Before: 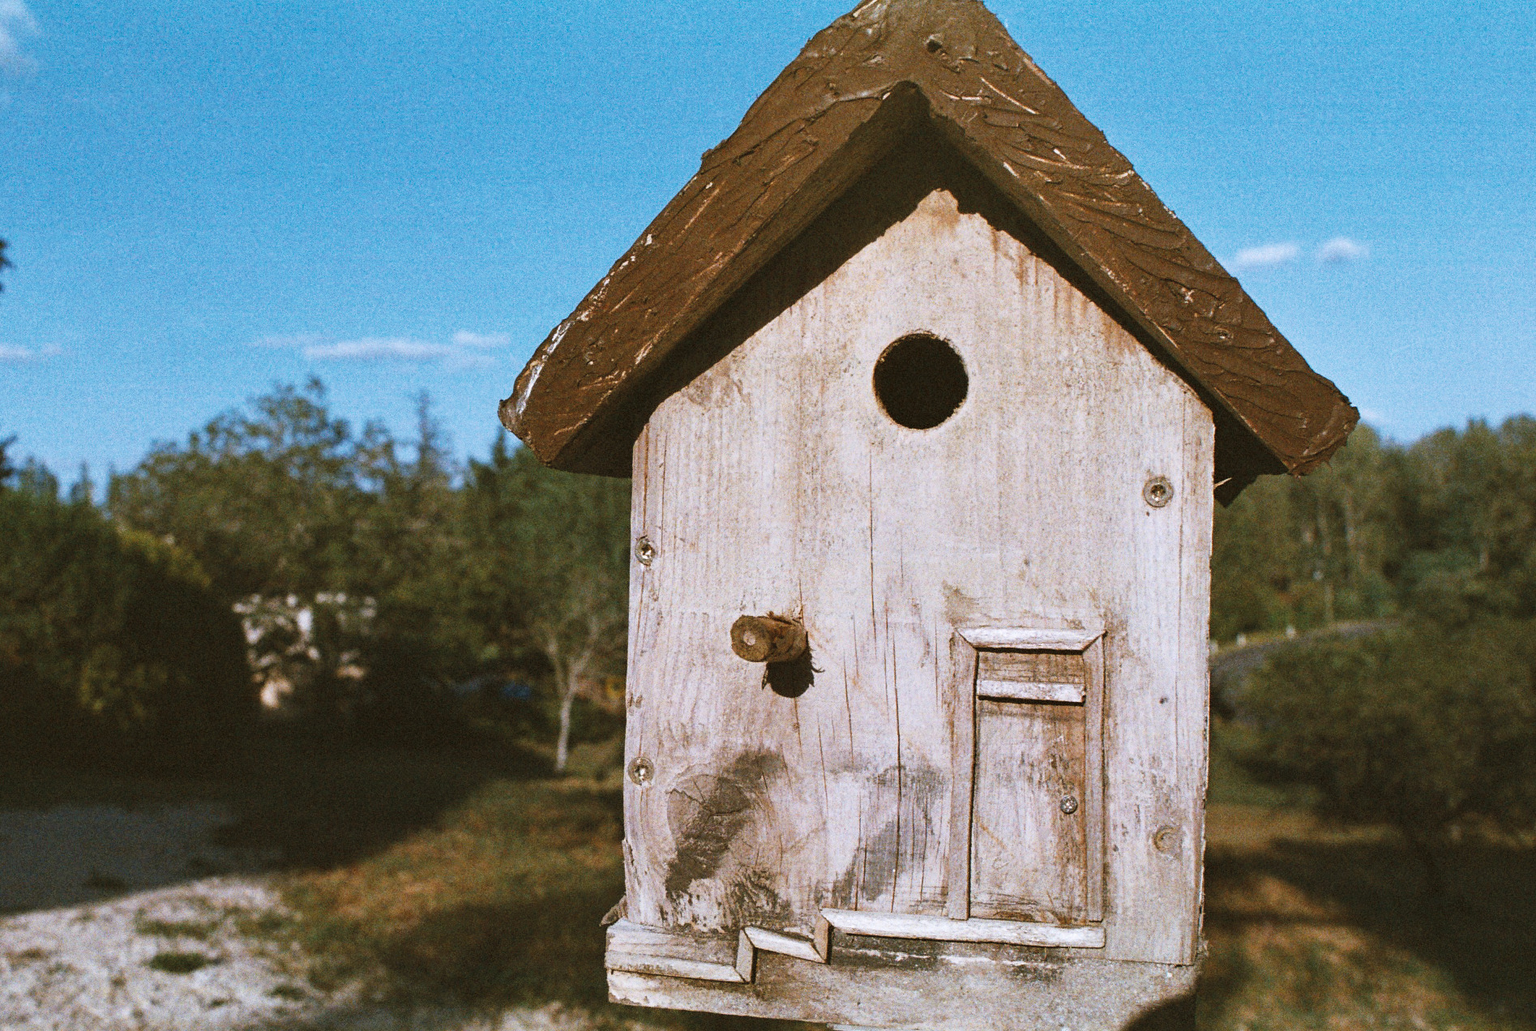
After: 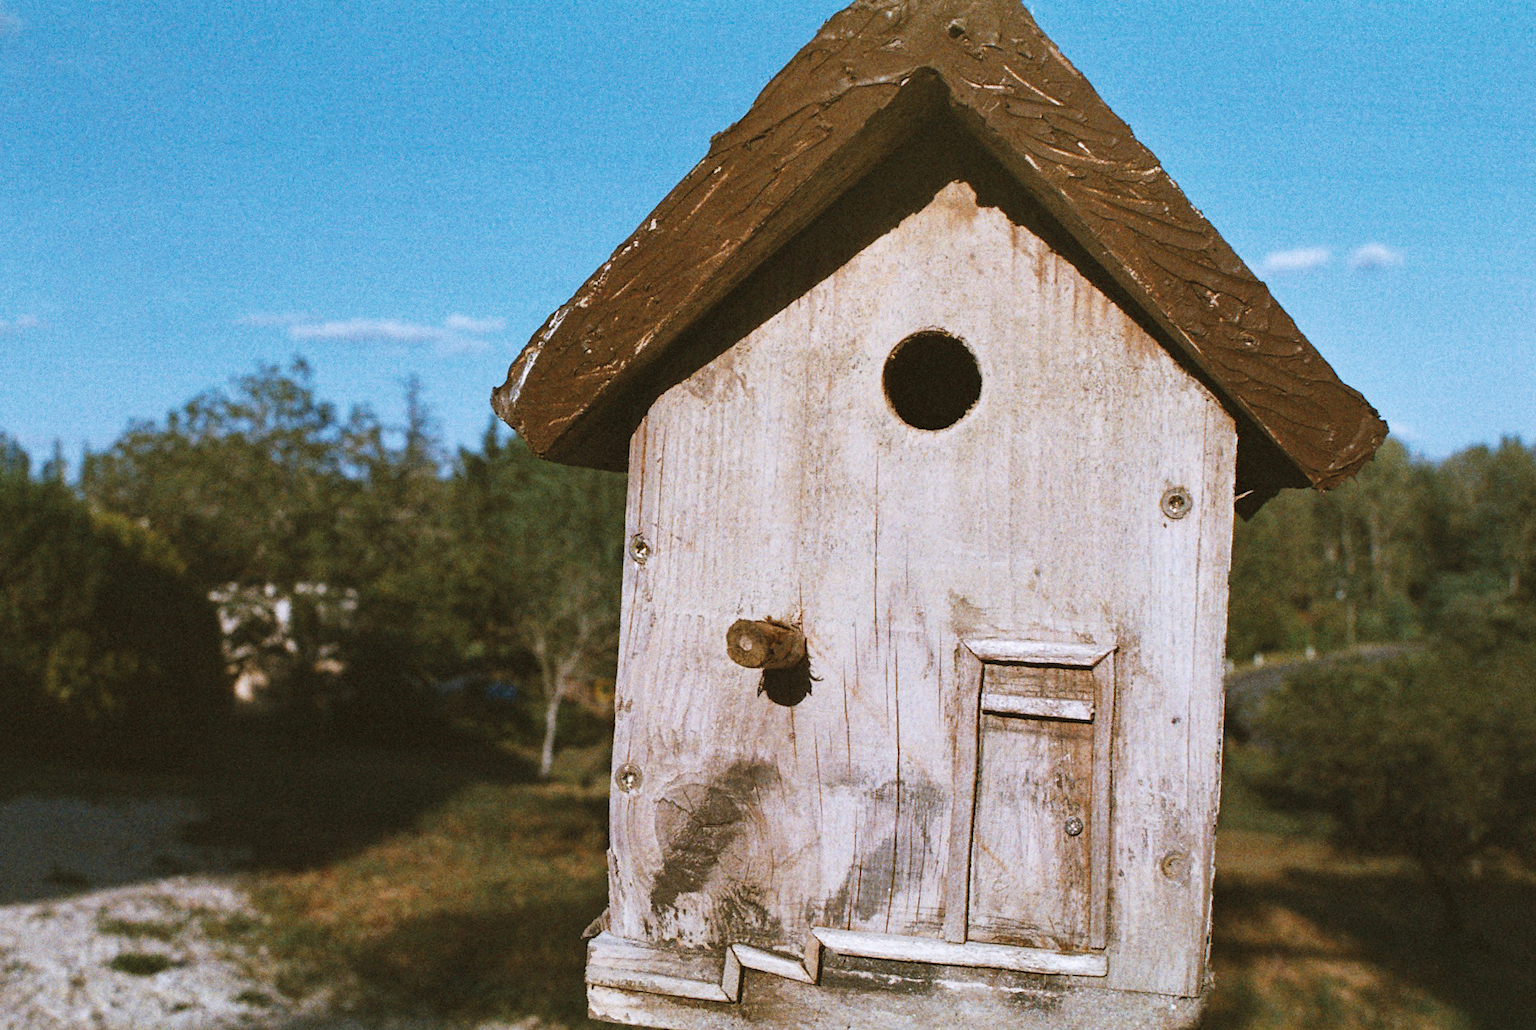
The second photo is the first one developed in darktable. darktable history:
crop and rotate: angle -1.66°
